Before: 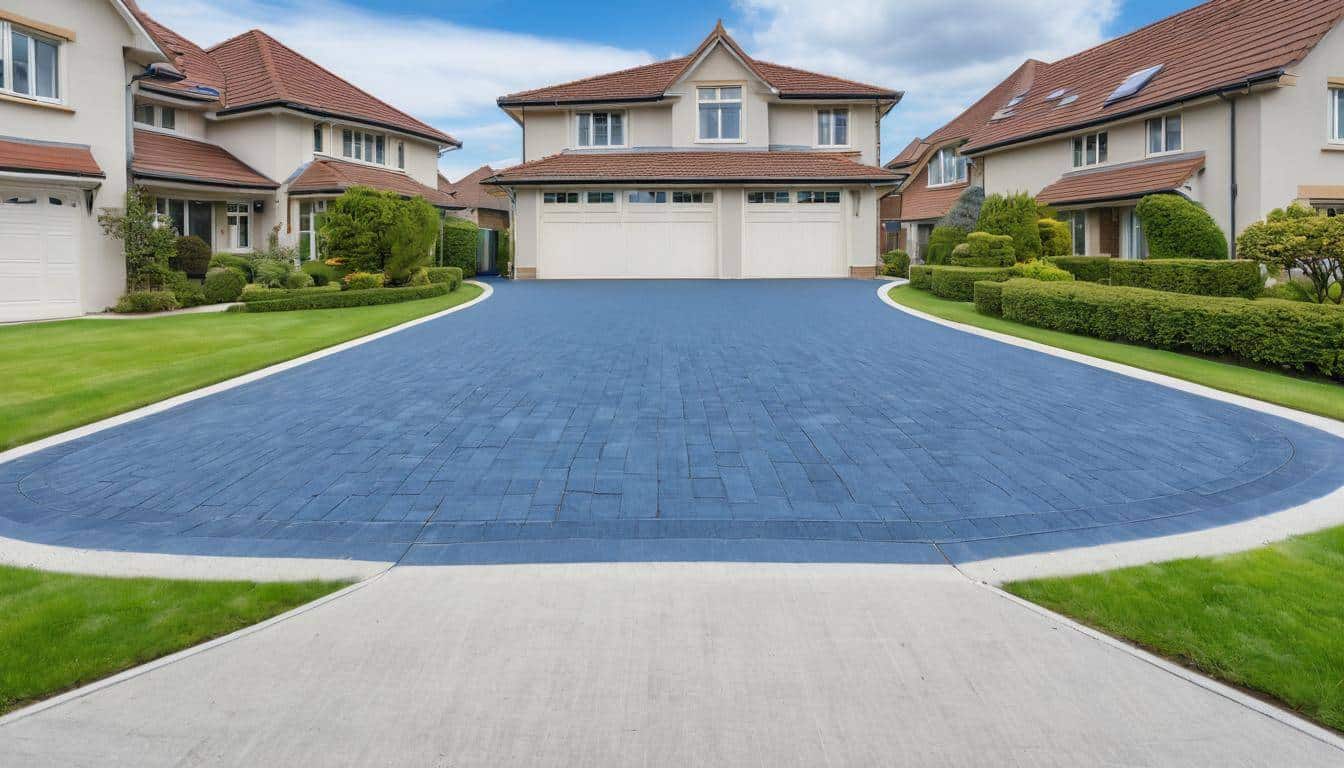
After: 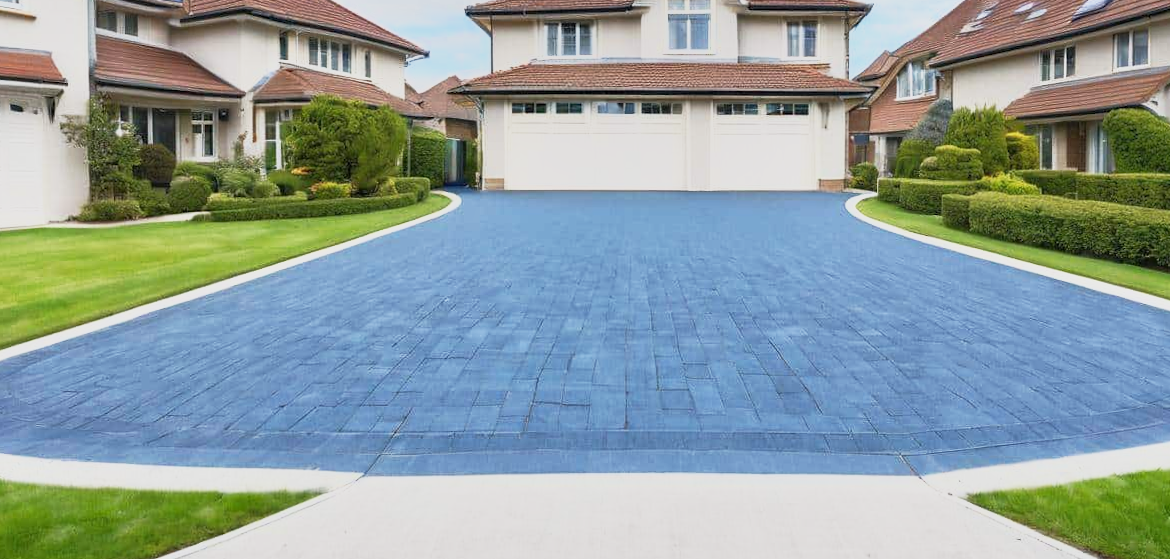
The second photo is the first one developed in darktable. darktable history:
rotate and perspective: rotation 0.174°, lens shift (vertical) 0.013, lens shift (horizontal) 0.019, shear 0.001, automatic cropping original format, crop left 0.007, crop right 0.991, crop top 0.016, crop bottom 0.997
tone equalizer: -7 EV -0.63 EV, -6 EV 1 EV, -5 EV -0.45 EV, -4 EV 0.43 EV, -3 EV 0.41 EV, -2 EV 0.15 EV, -1 EV -0.15 EV, +0 EV -0.39 EV, smoothing diameter 25%, edges refinement/feathering 10, preserve details guided filter
base curve: curves: ch0 [(0, 0) (0.088, 0.125) (0.176, 0.251) (0.354, 0.501) (0.613, 0.749) (1, 0.877)], preserve colors none
crop and rotate: left 2.425%, top 11.305%, right 9.6%, bottom 15.08%
